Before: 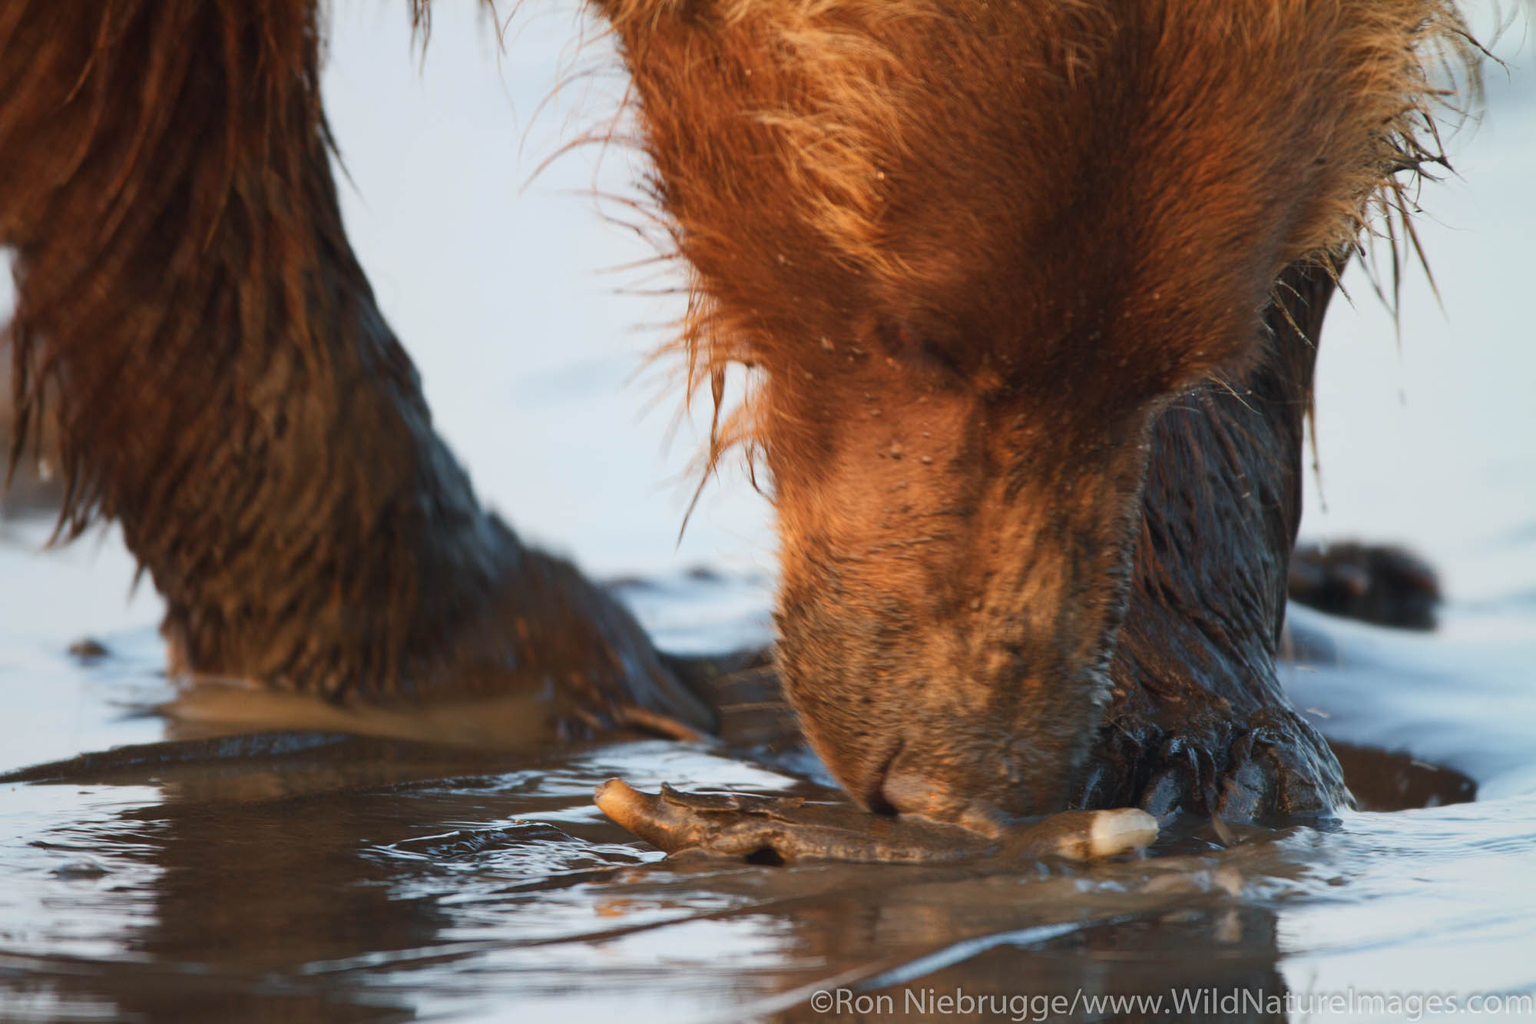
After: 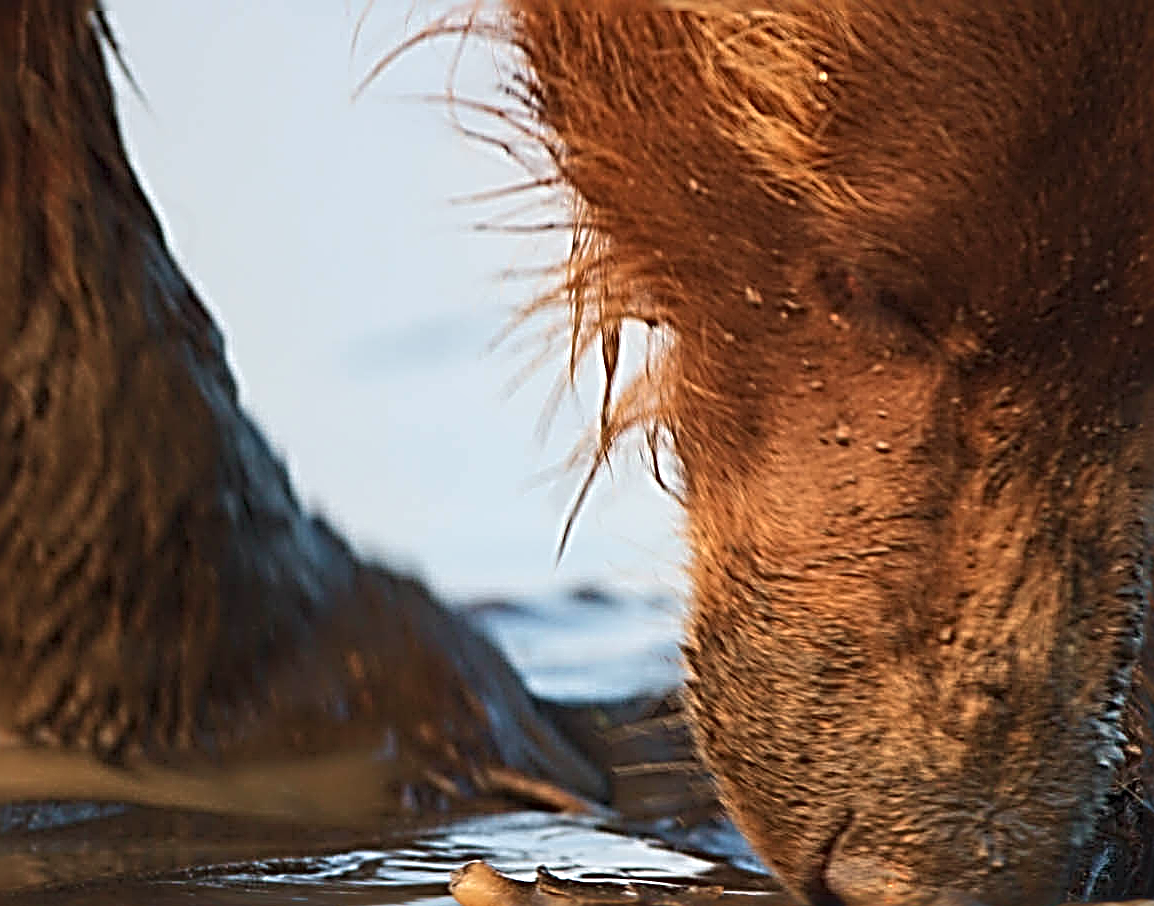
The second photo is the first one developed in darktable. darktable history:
color correction: highlights b* 0.002, saturation 0.983
crop: left 16.245%, top 11.446%, right 26.03%, bottom 20.542%
local contrast: mode bilateral grid, contrast 19, coarseness 50, detail 119%, midtone range 0.2
sharpen: radius 4.024, amount 1.999
velvia: on, module defaults
